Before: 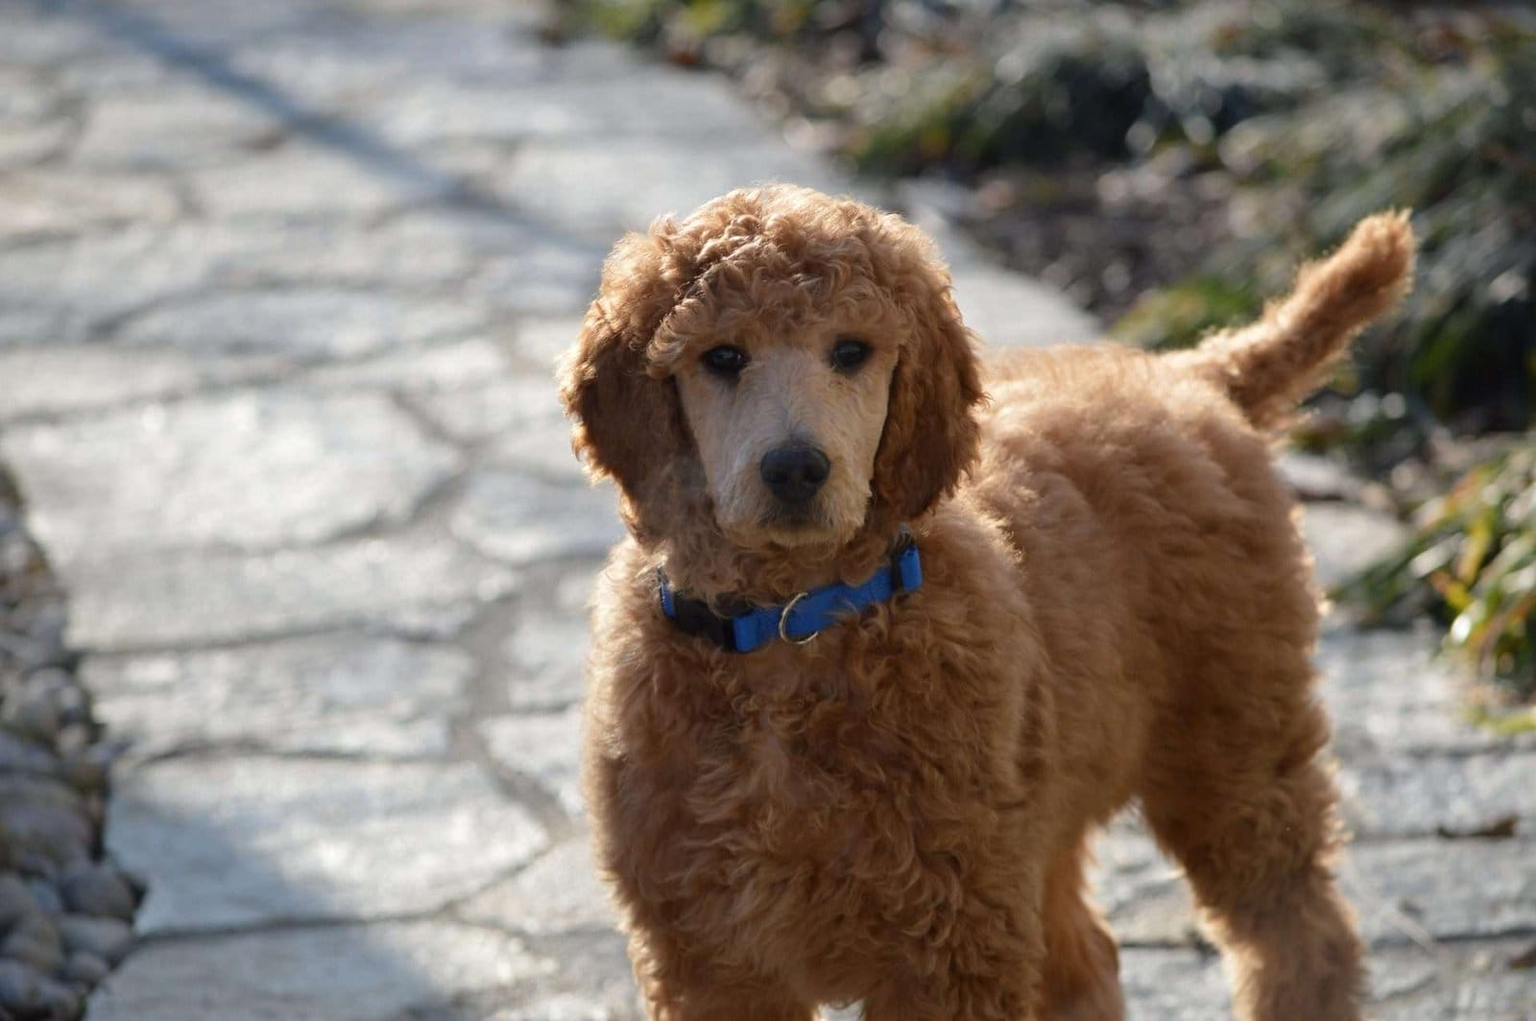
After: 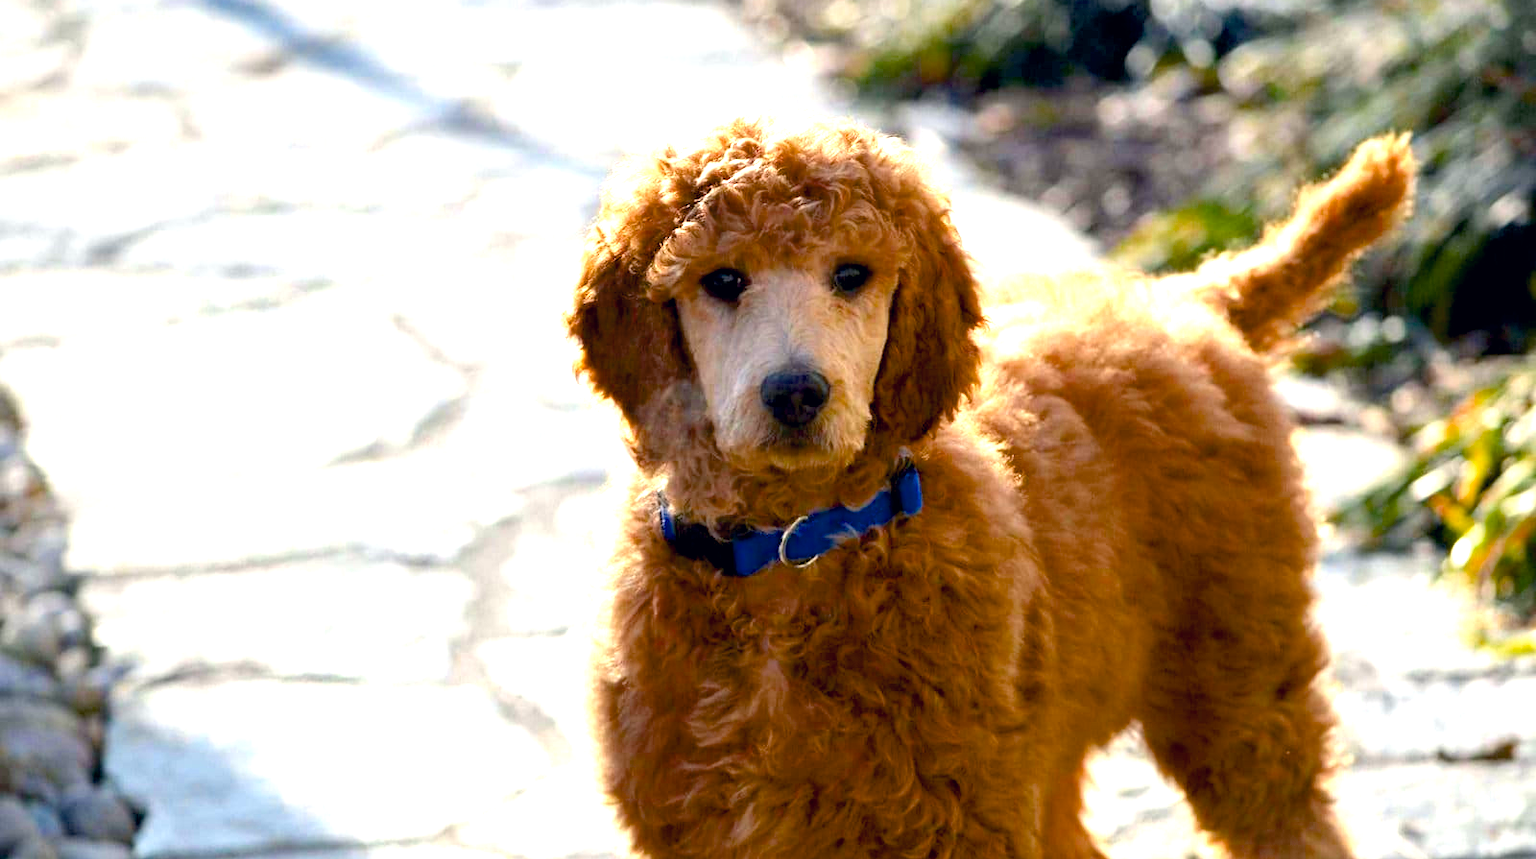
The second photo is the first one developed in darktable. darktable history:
color correction: highlights a* 0.31, highlights b* 2.67, shadows a* -0.695, shadows b* -4.12
color balance rgb: power › hue 315.65°, perceptual saturation grading › global saturation 29.732%, saturation formula JzAzBz (2021)
crop: top 7.562%, bottom 8.319%
exposure: black level correction 0.009, exposure 1.415 EV, compensate highlight preservation false
